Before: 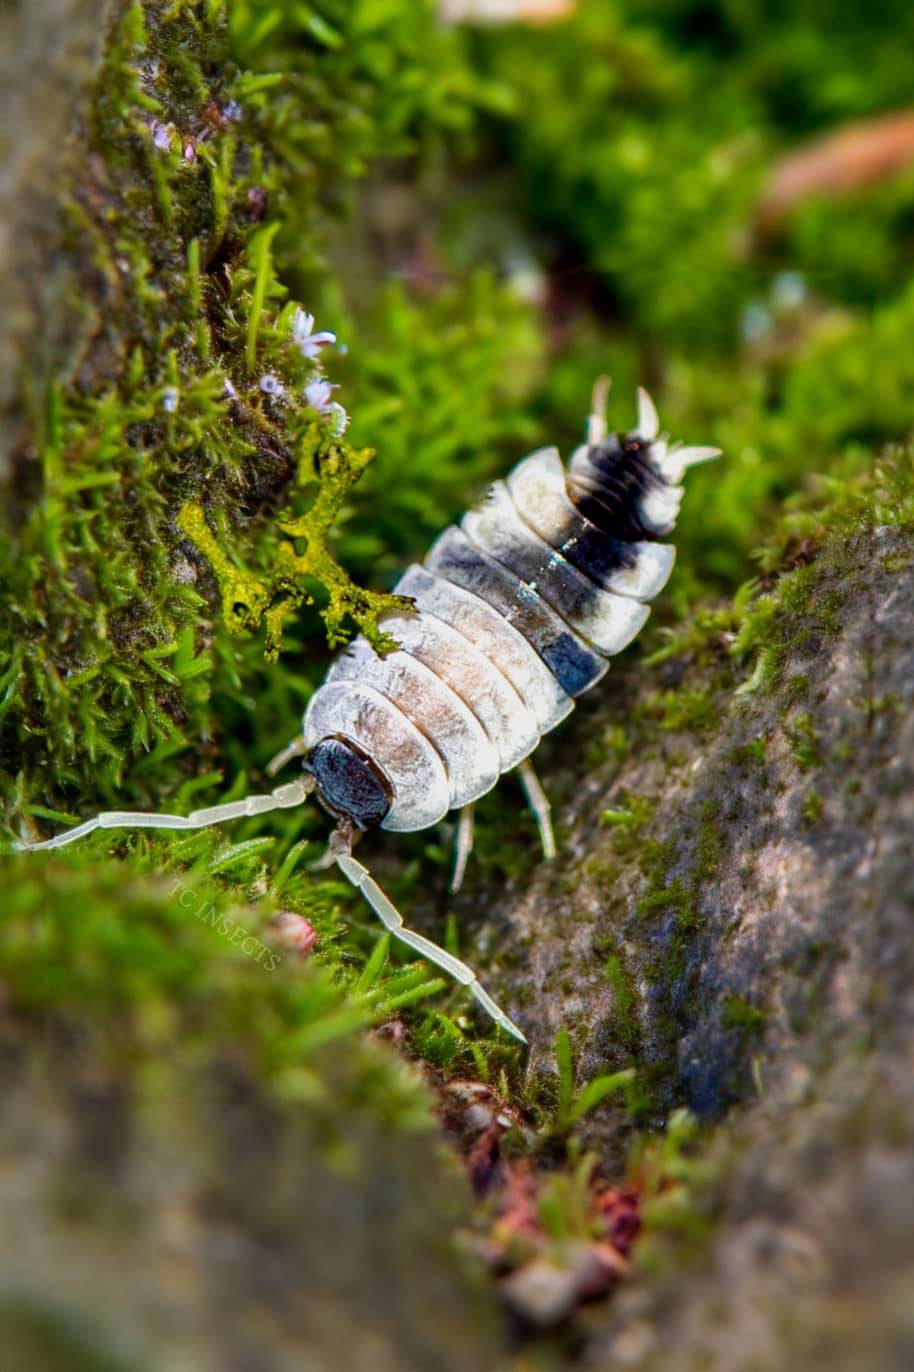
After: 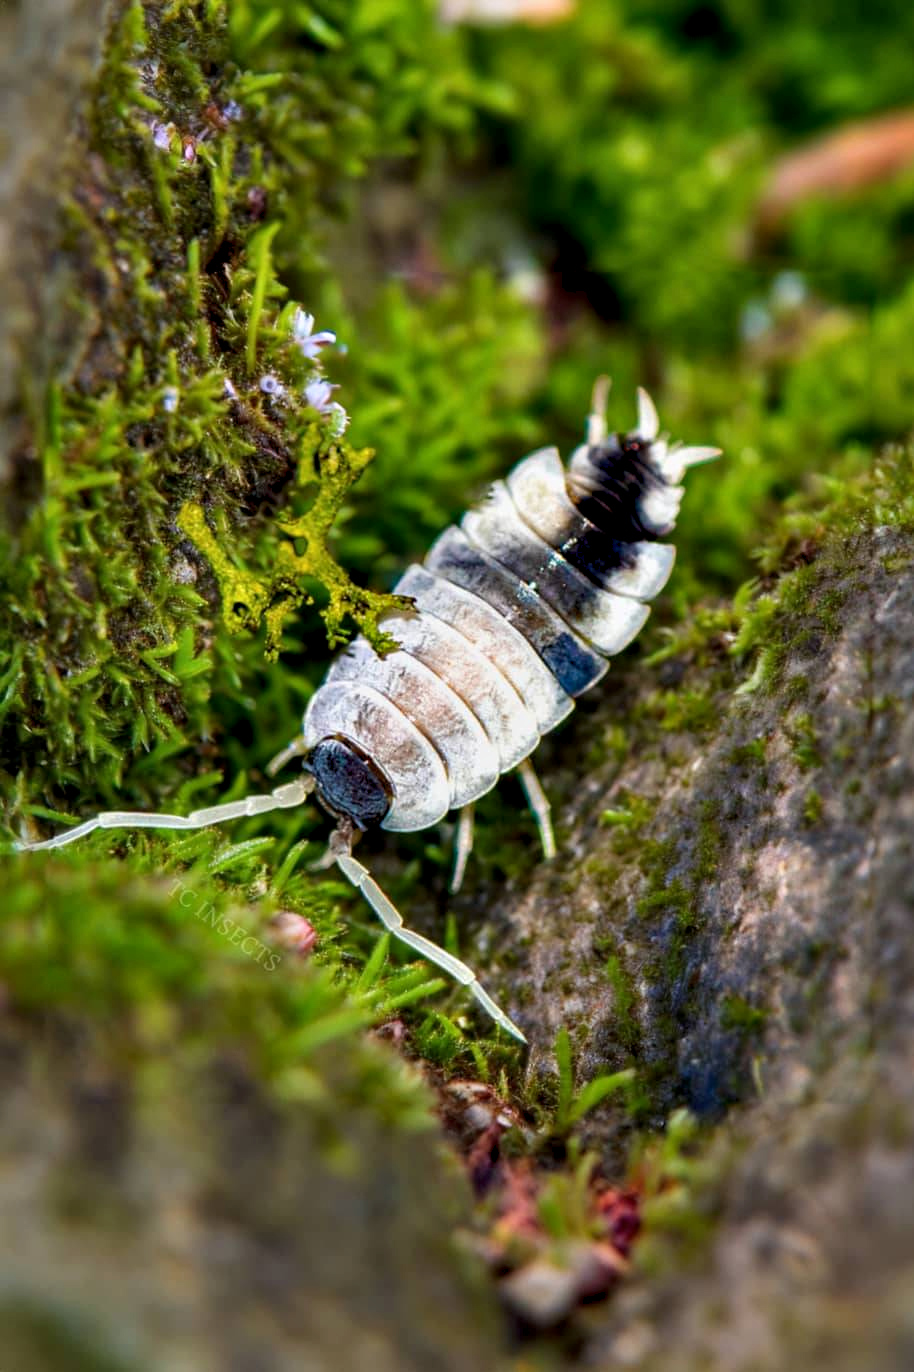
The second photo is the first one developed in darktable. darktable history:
contrast equalizer: octaves 7, y [[0.6 ×6], [0.55 ×6], [0 ×6], [0 ×6], [0 ×6]], mix 0.29
levels: levels [0, 0.499, 1]
